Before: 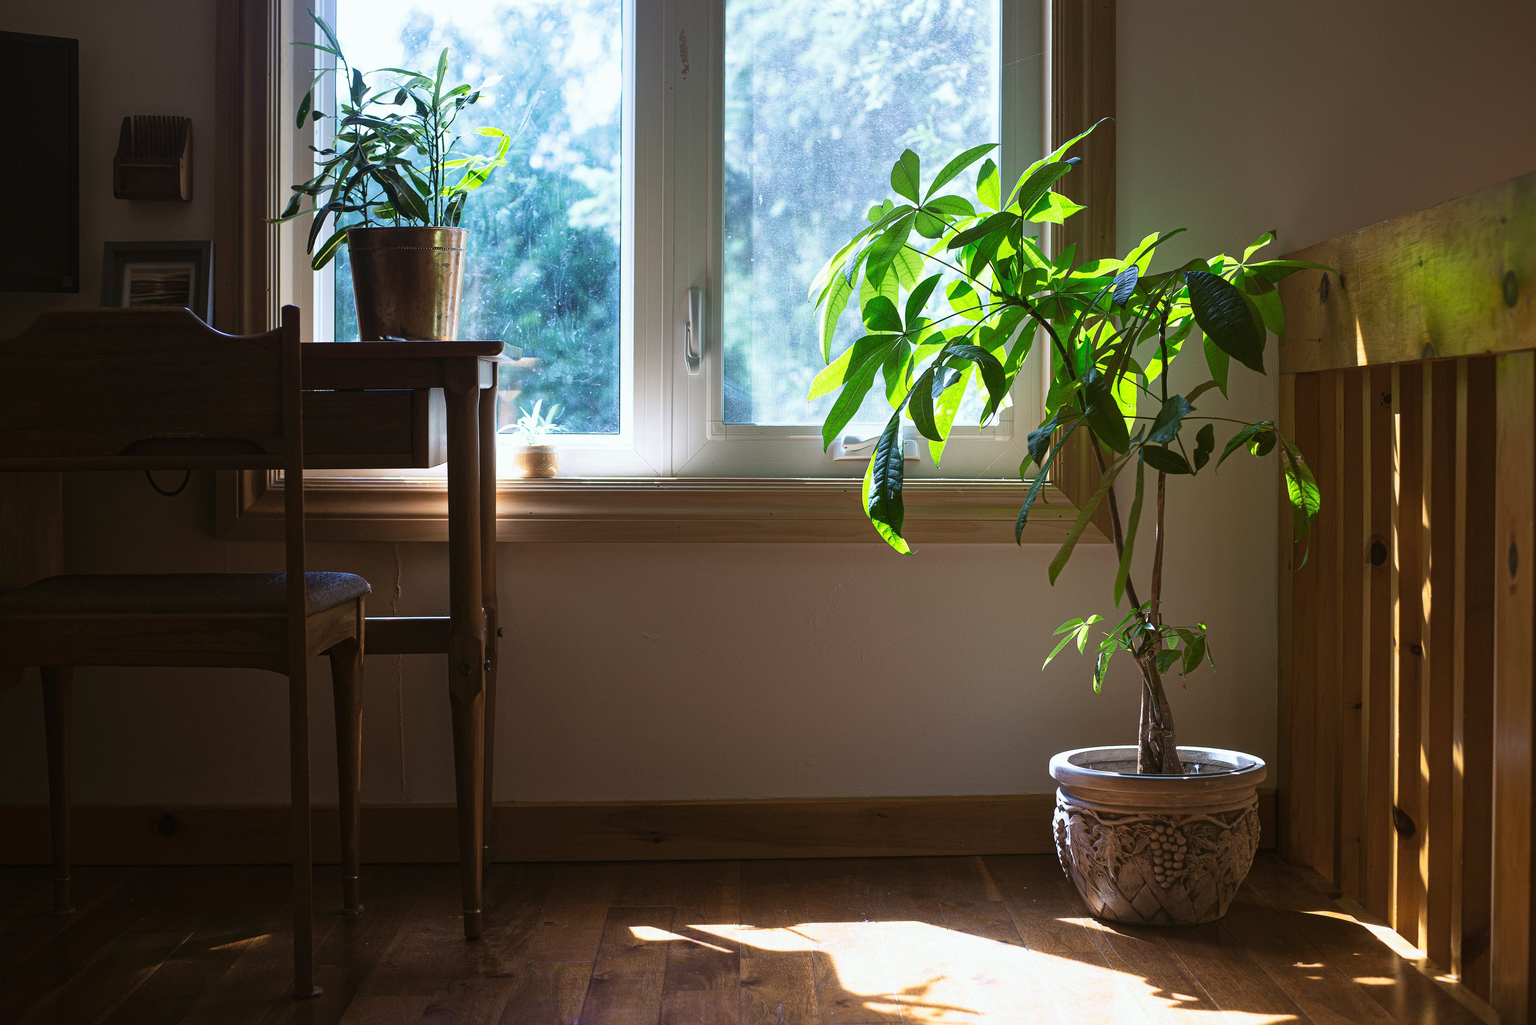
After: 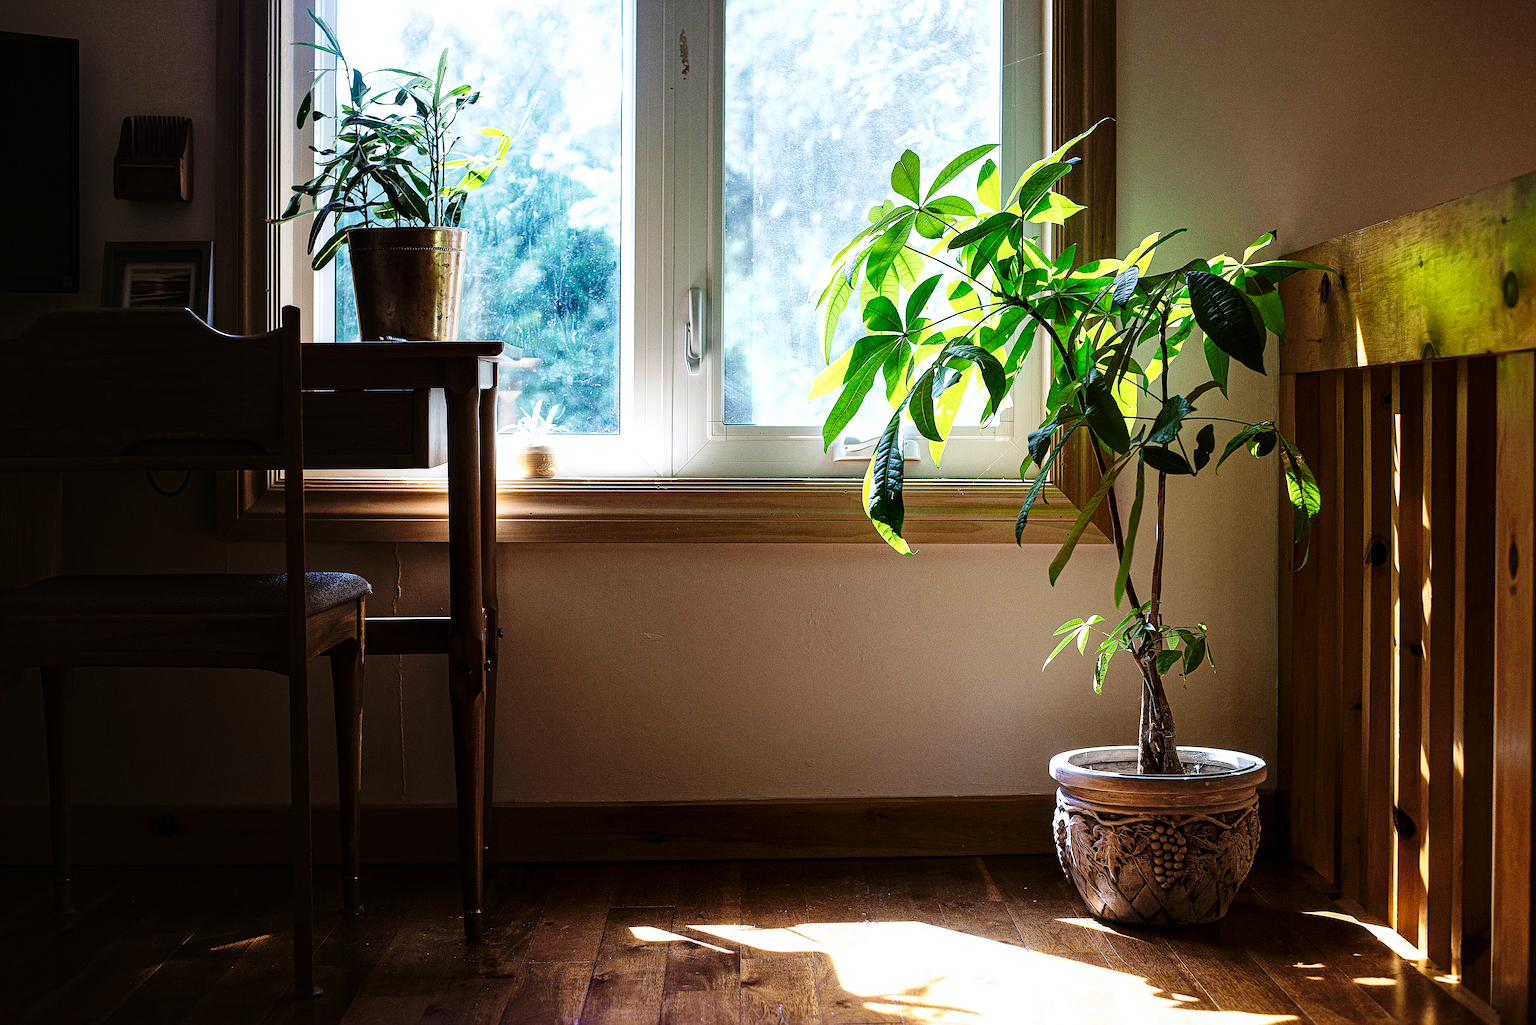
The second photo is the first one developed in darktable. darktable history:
sharpen: amount 0.587
tone equalizer: -8 EV -0.393 EV, -7 EV -0.415 EV, -6 EV -0.348 EV, -5 EV -0.193 EV, -3 EV 0.24 EV, -2 EV 0.355 EV, -1 EV 0.396 EV, +0 EV 0.413 EV, mask exposure compensation -0.516 EV
local contrast: shadows 93%, midtone range 0.499
base curve: curves: ch0 [(0, 0) (0.036, 0.025) (0.121, 0.166) (0.206, 0.329) (0.605, 0.79) (1, 1)], preserve colors none
